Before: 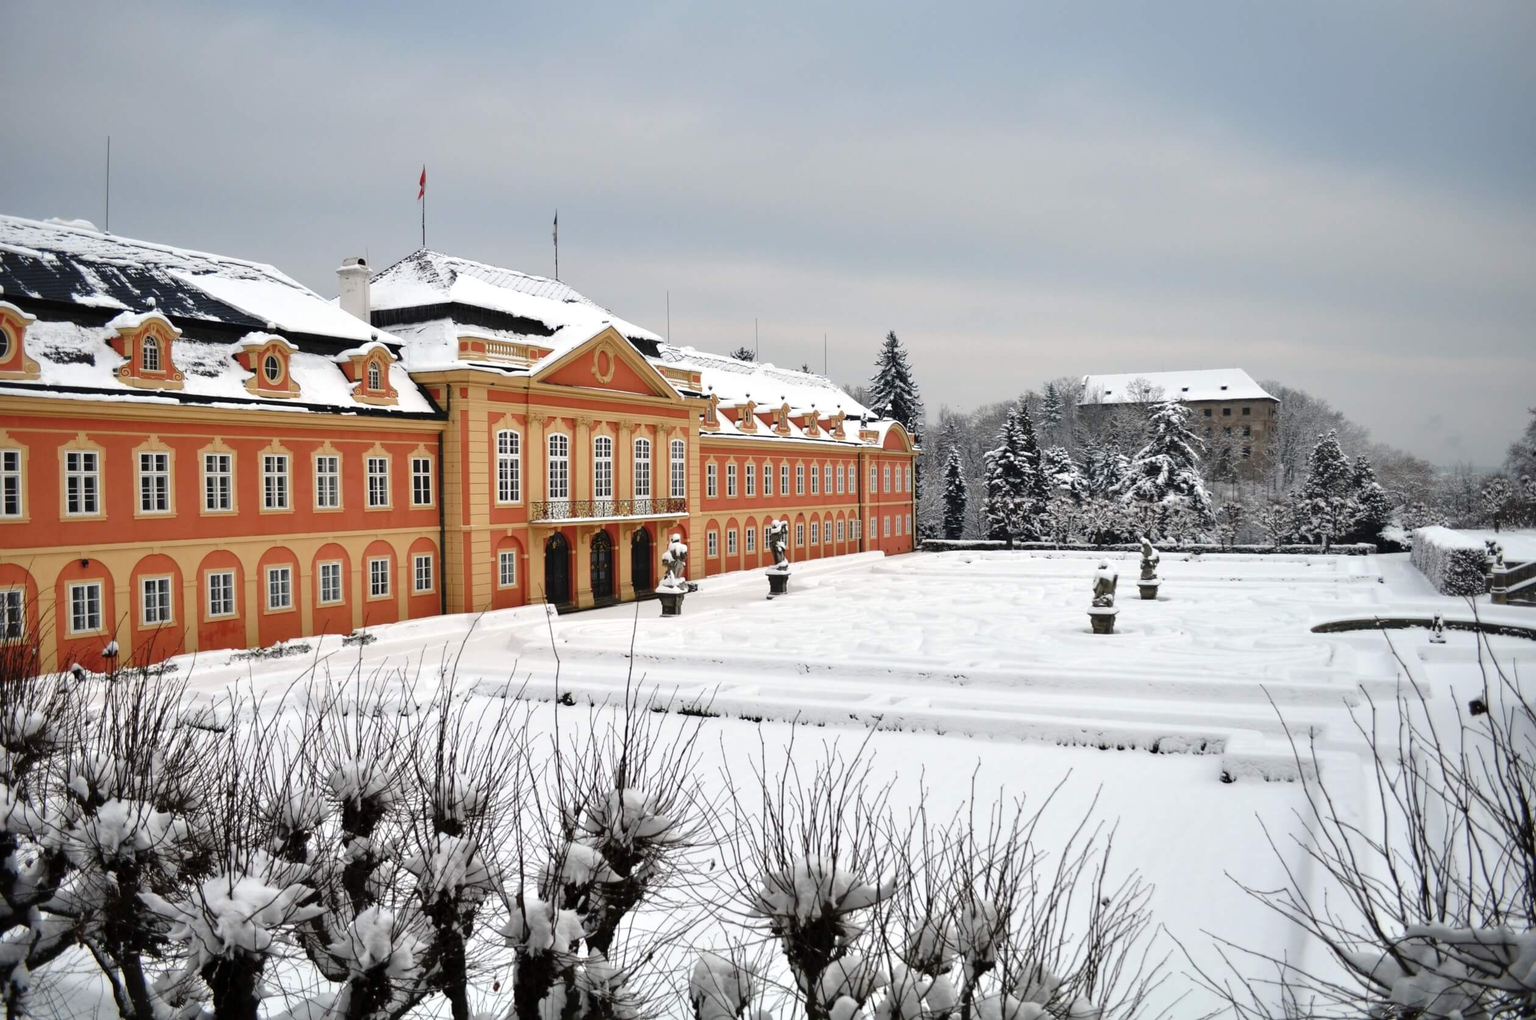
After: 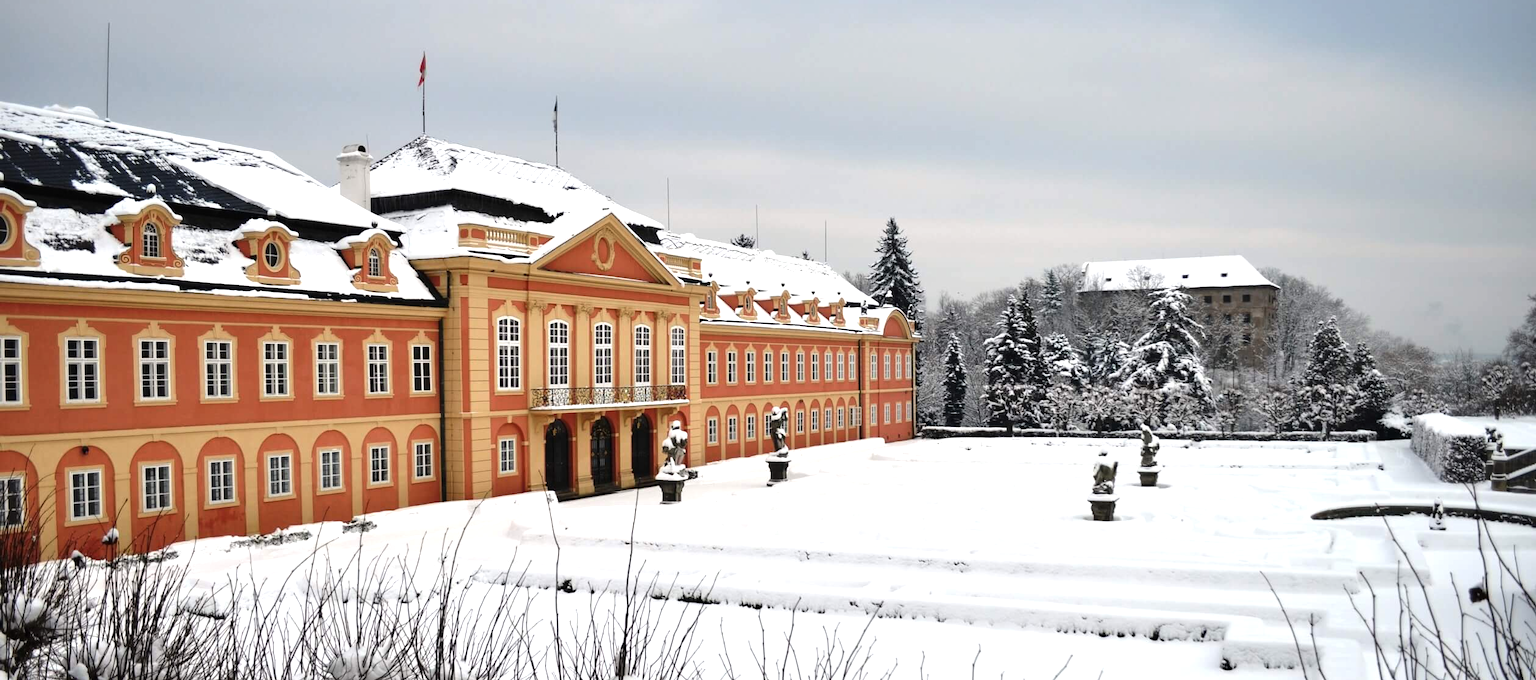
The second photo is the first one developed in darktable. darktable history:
white balance: red 1, blue 1
crop: top 11.166%, bottom 22.168%
tone equalizer: -8 EV -0.417 EV, -7 EV -0.389 EV, -6 EV -0.333 EV, -5 EV -0.222 EV, -3 EV 0.222 EV, -2 EV 0.333 EV, -1 EV 0.389 EV, +0 EV 0.417 EV, edges refinement/feathering 500, mask exposure compensation -1.57 EV, preserve details no
